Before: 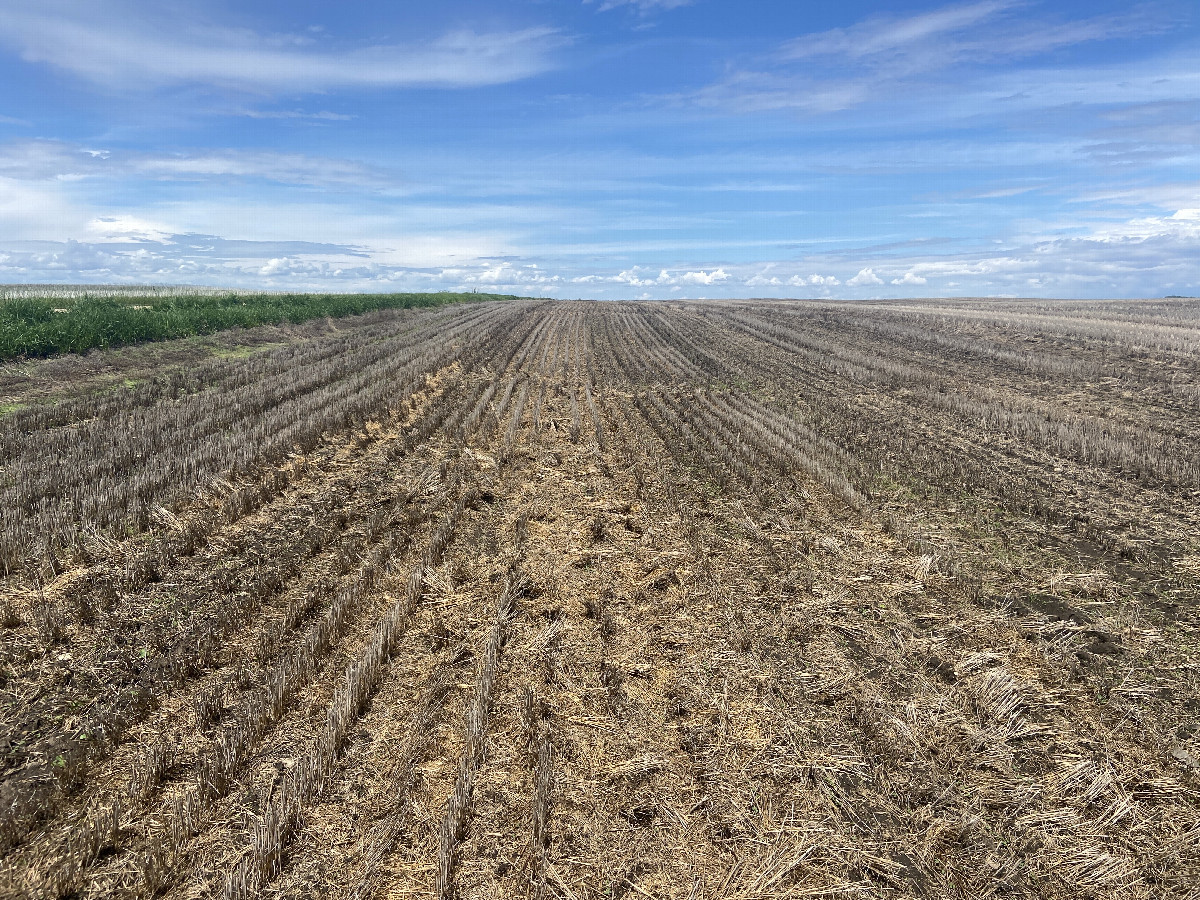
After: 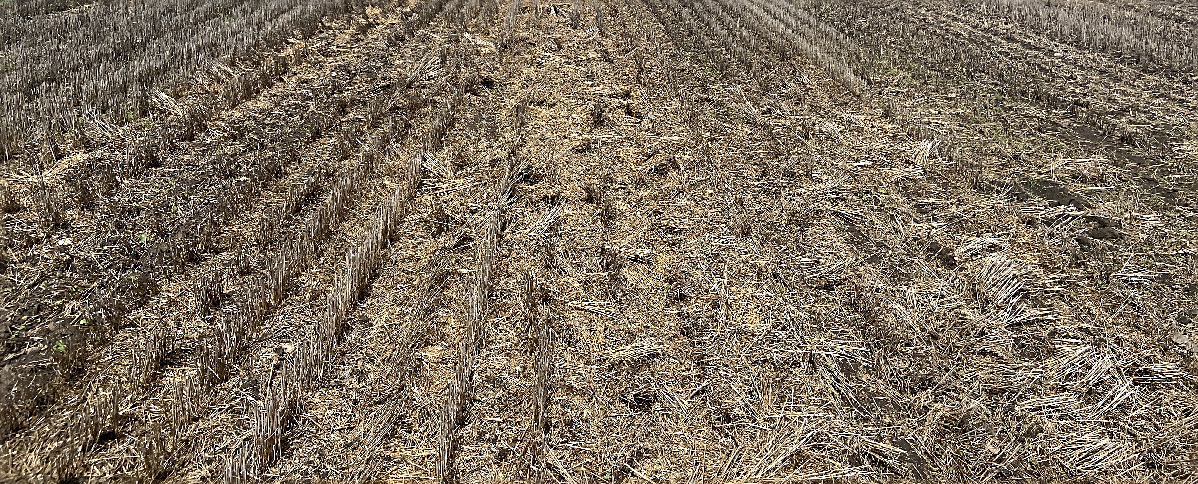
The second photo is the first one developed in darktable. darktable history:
crop and rotate: top 46.125%, right 0.109%
sharpen: on, module defaults
